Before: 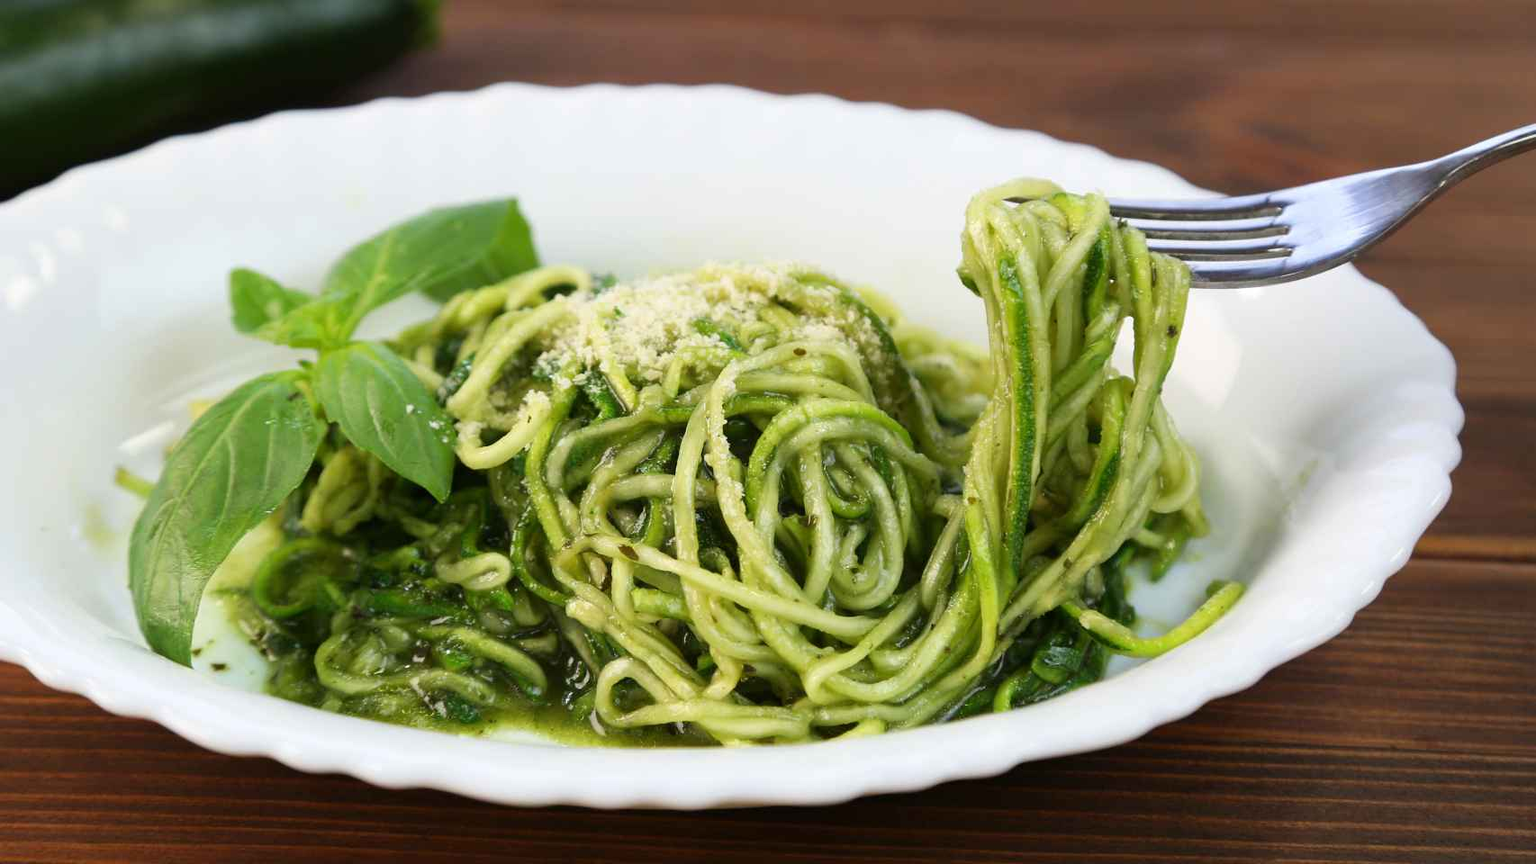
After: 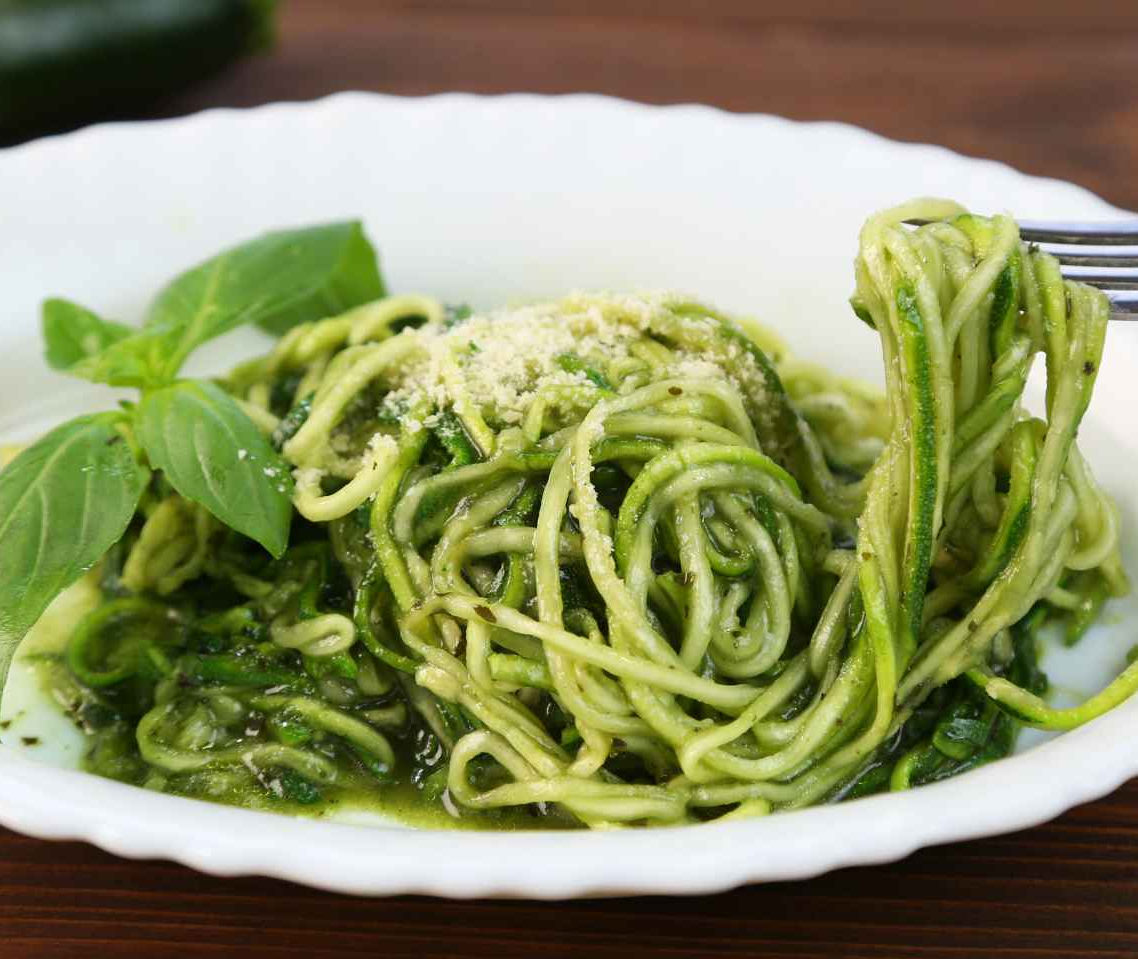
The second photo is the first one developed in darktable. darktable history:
crop and rotate: left 12.544%, right 20.695%
